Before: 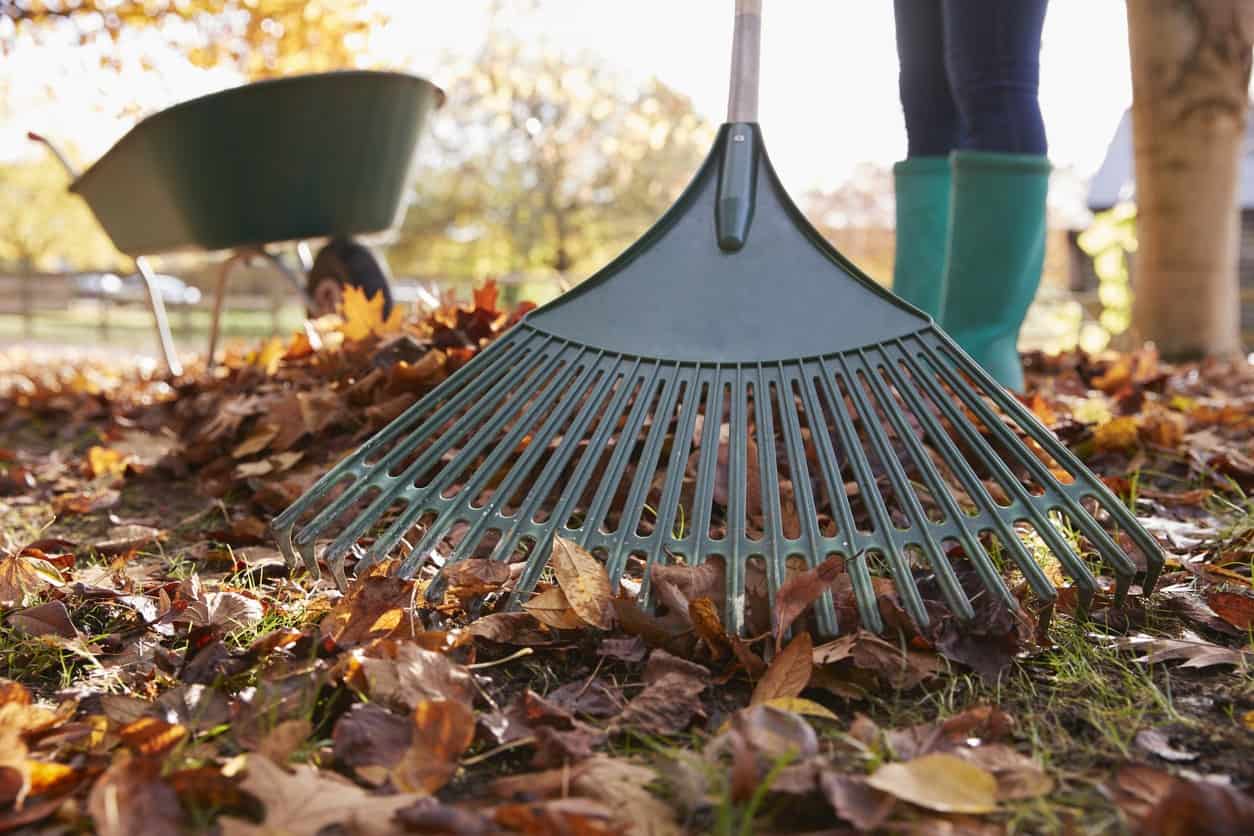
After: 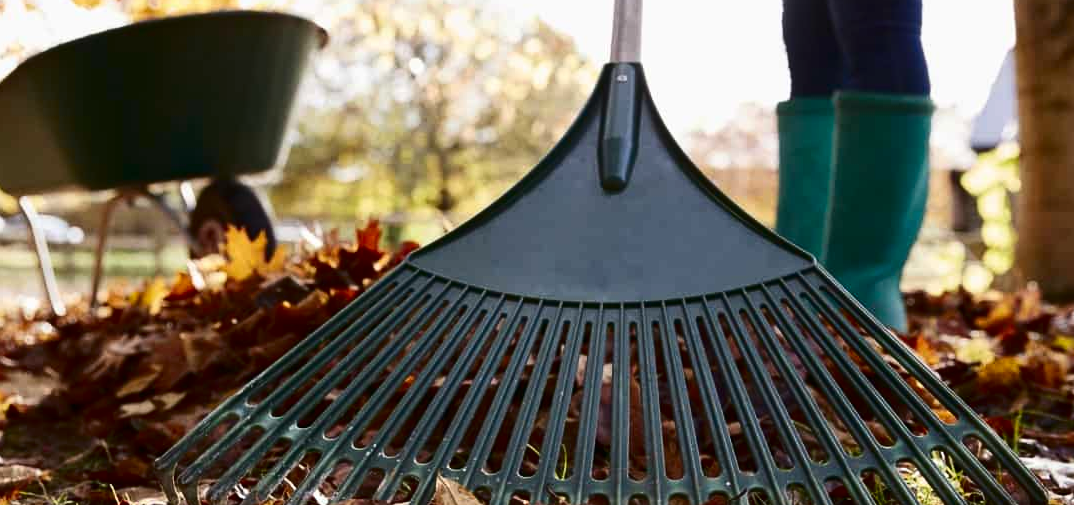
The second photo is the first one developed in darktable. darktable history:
crop and rotate: left 9.345%, top 7.22%, right 4.982%, bottom 32.331%
contrast brightness saturation: contrast 0.19, brightness -0.24, saturation 0.11
